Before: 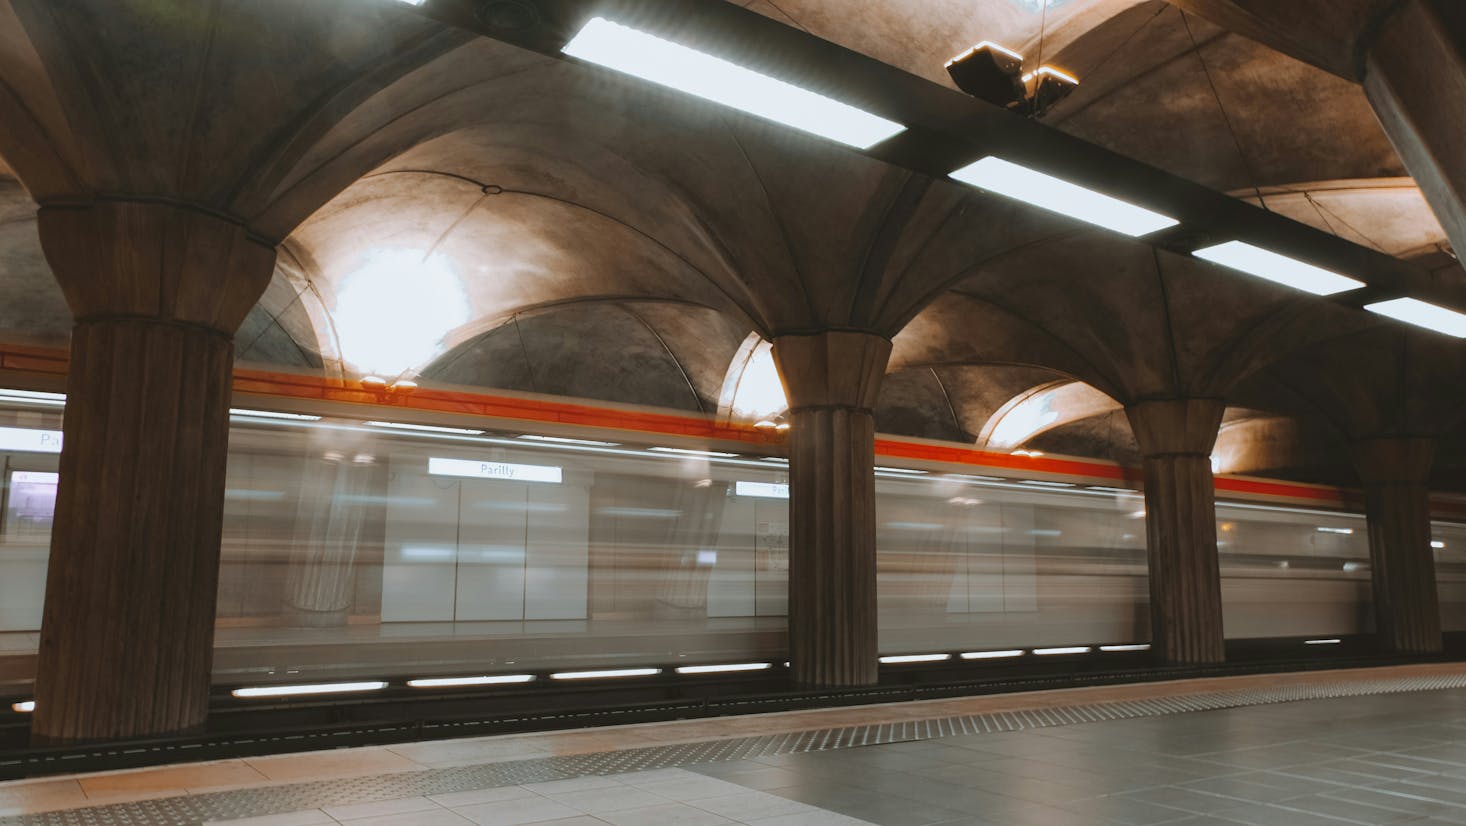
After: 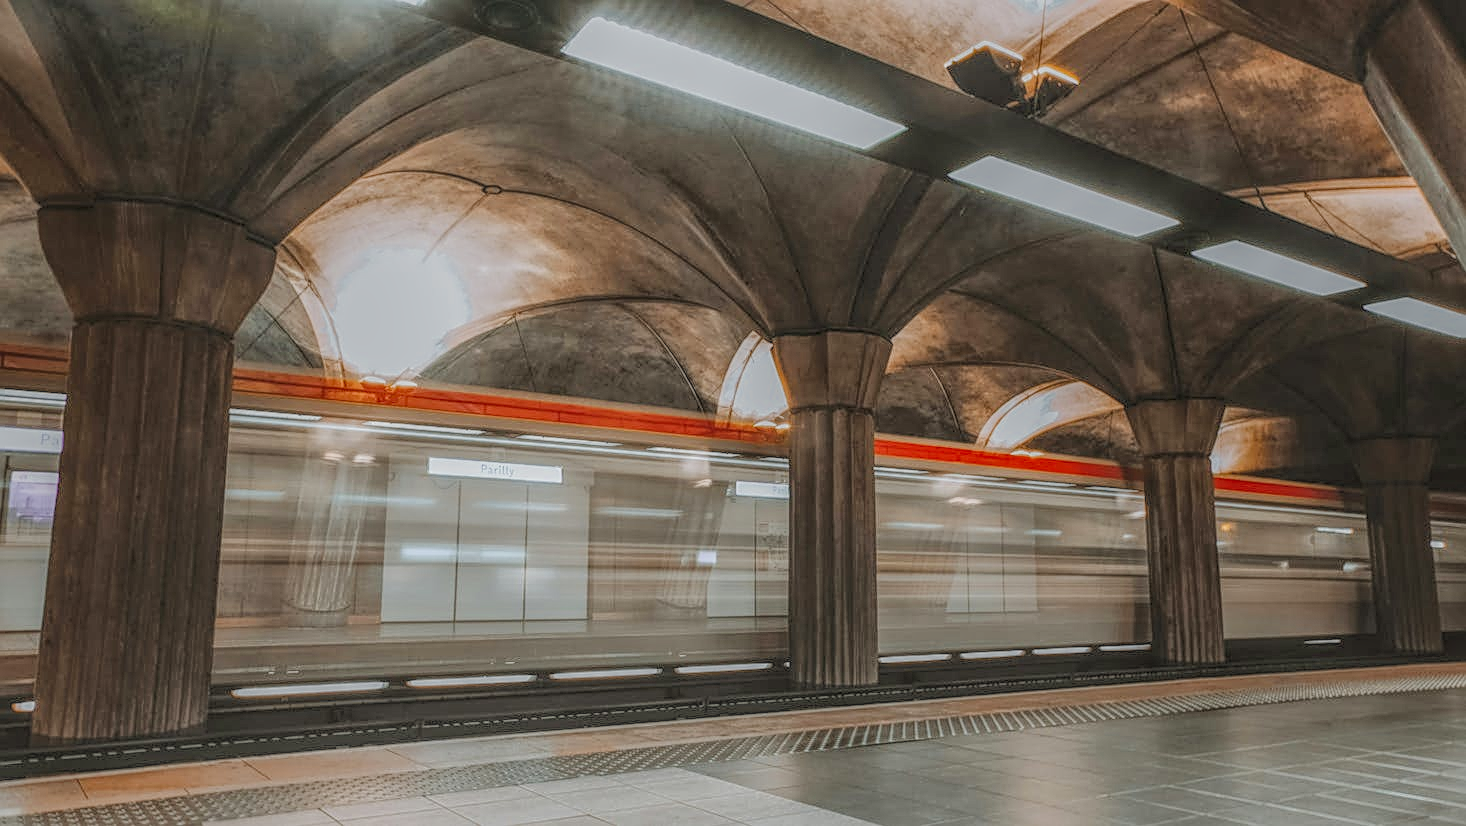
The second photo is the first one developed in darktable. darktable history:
exposure: exposure 0.635 EV, compensate exposure bias true, compensate highlight preservation false
sharpen: on, module defaults
local contrast: highlights 20%, shadows 23%, detail 199%, midtone range 0.2
filmic rgb: black relative exposure -7.82 EV, white relative exposure 4.25 EV, hardness 3.85, iterations of high-quality reconstruction 0
